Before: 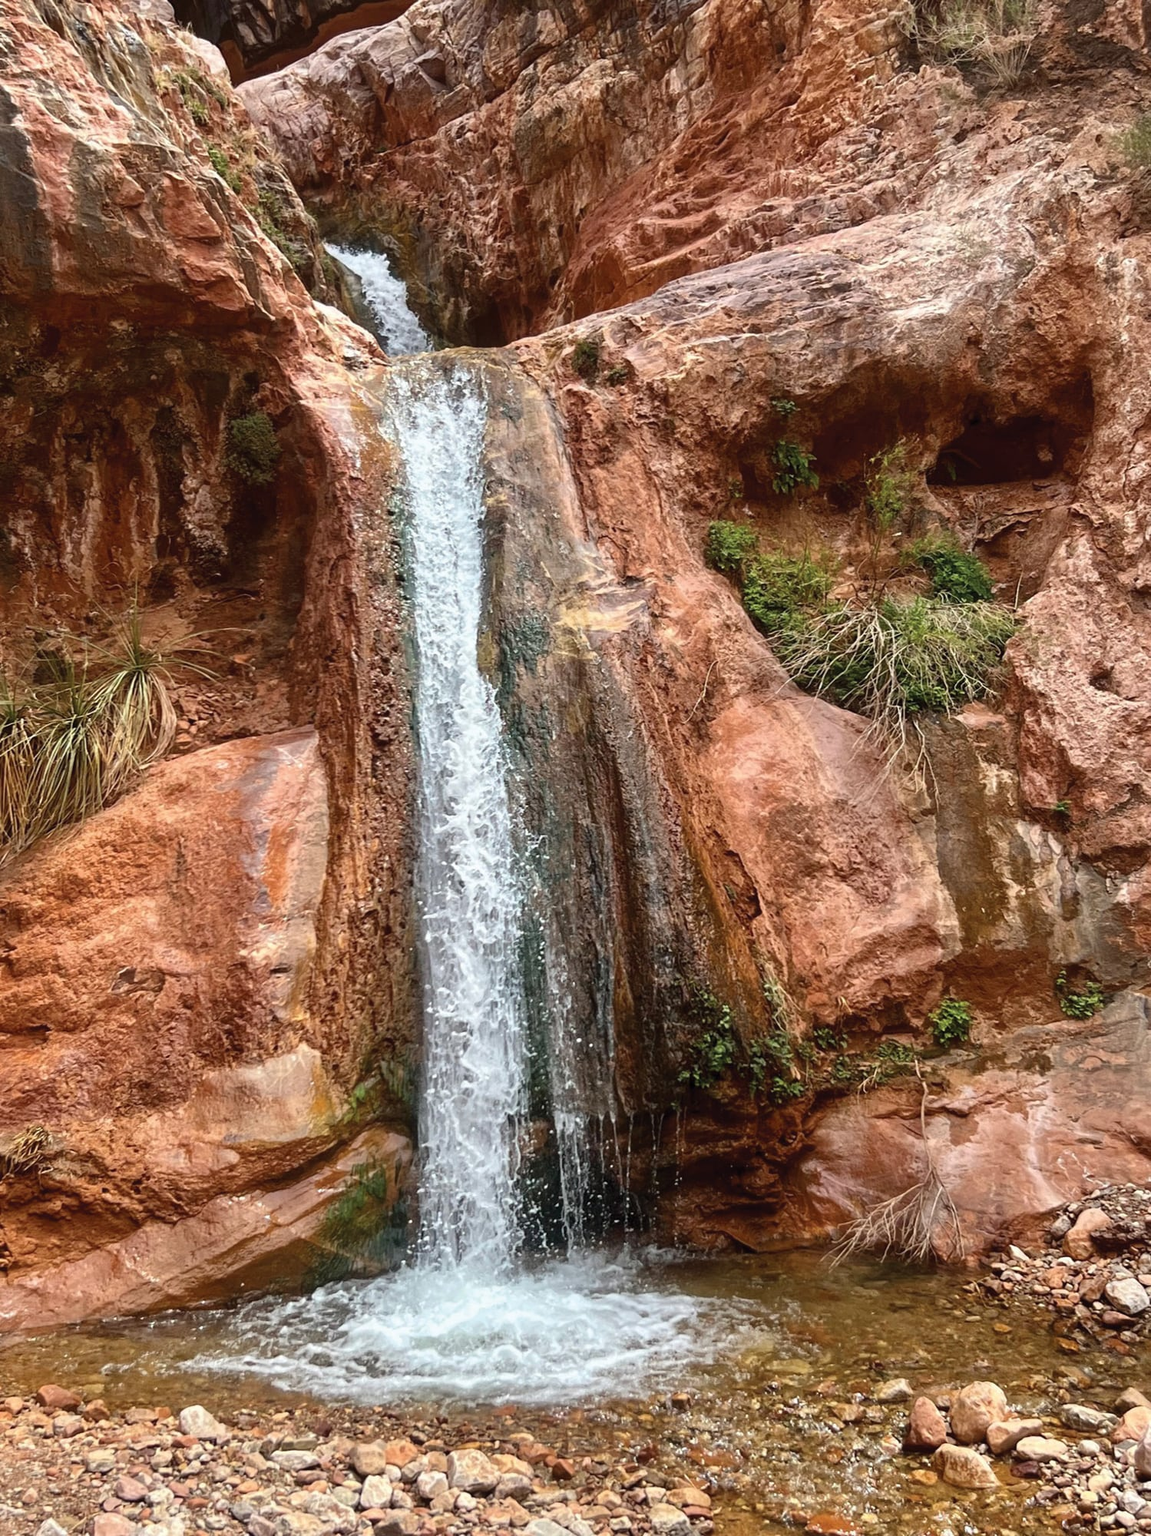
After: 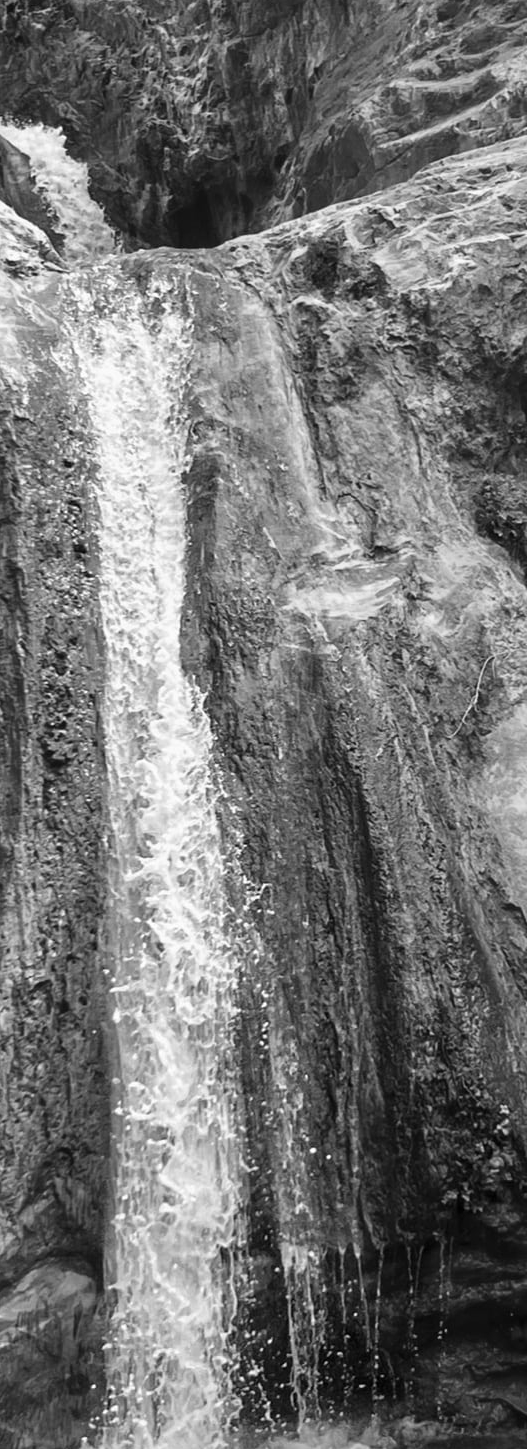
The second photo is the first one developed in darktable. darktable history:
crop and rotate: left 29.476%, top 10.214%, right 35.32%, bottom 17.333%
color correction: saturation 0.2
monochrome: a -3.63, b -0.465
